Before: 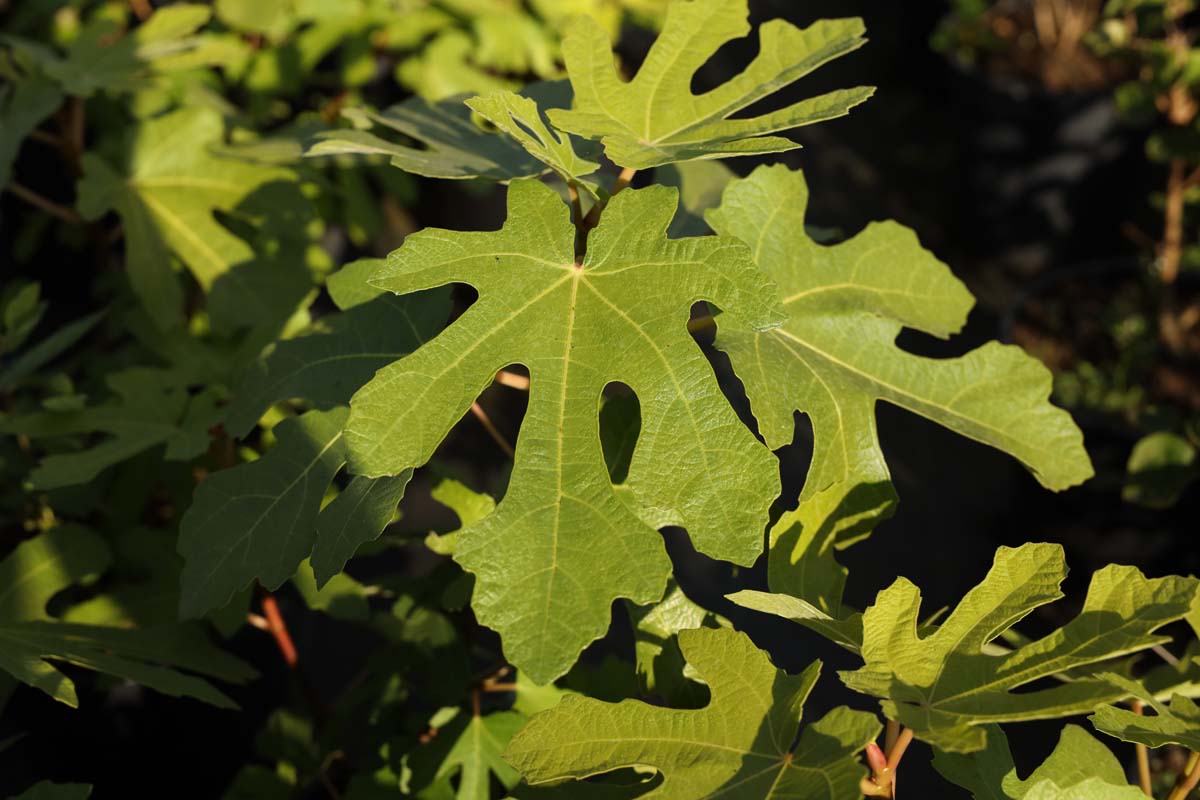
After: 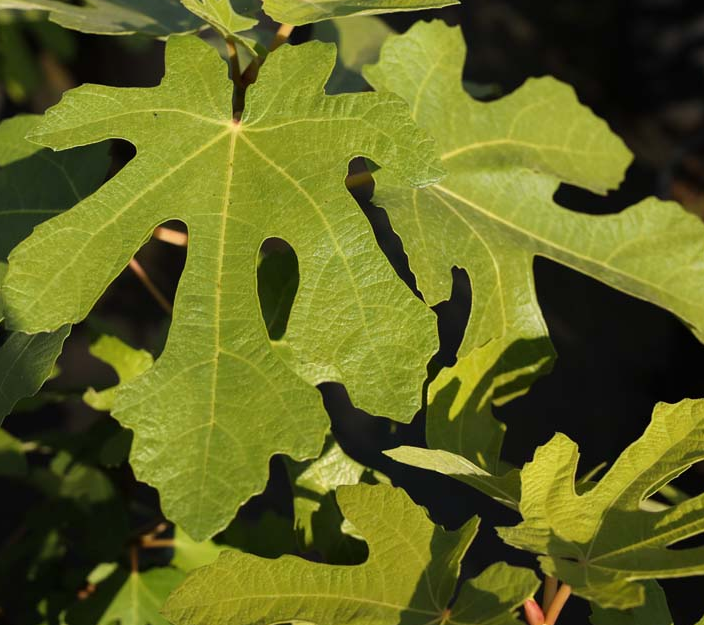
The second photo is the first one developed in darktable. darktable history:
crop and rotate: left 28.515%, top 18.024%, right 12.76%, bottom 3.775%
